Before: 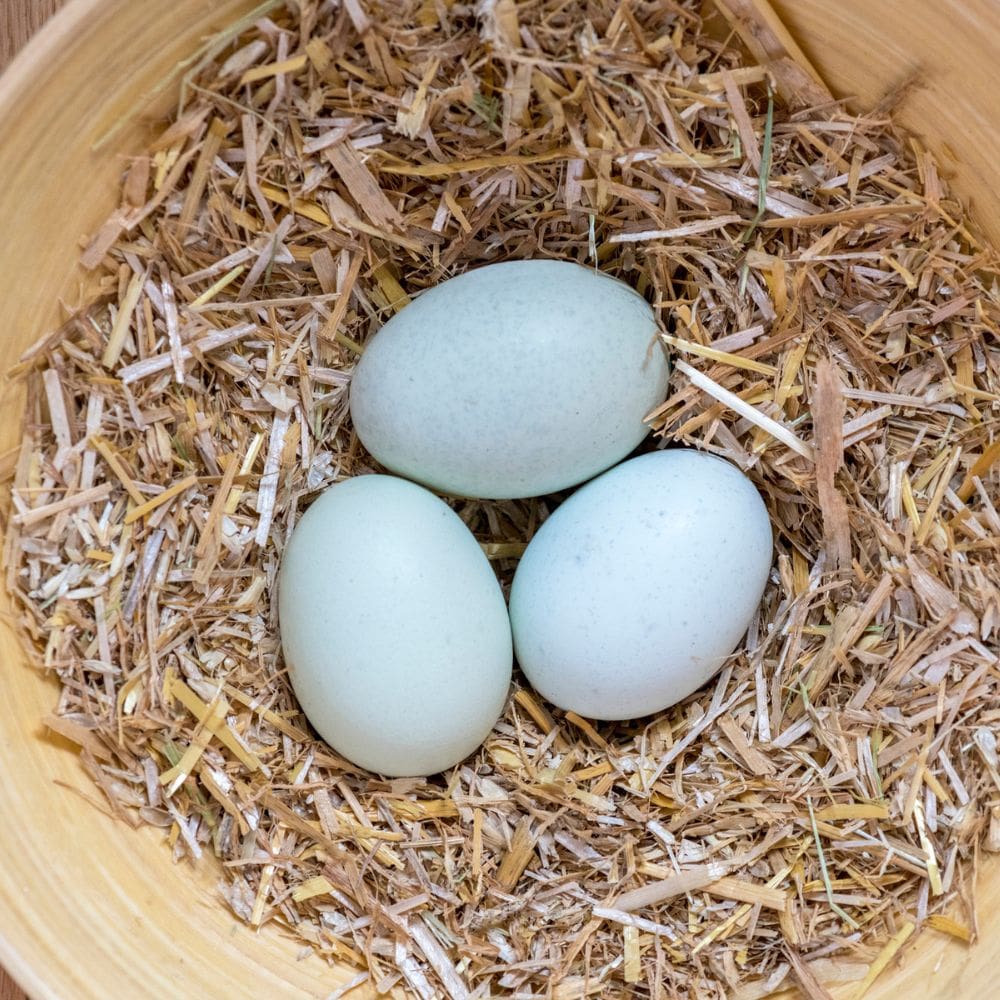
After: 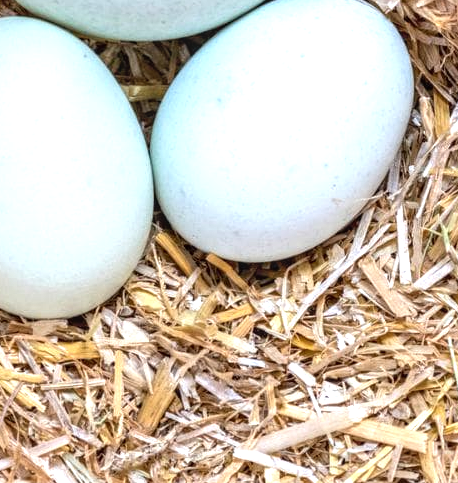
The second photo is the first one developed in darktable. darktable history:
crop: left 35.976%, top 45.819%, right 18.162%, bottom 5.807%
exposure: black level correction 0, exposure 0.7 EV, compensate exposure bias true, compensate highlight preservation false
local contrast: on, module defaults
